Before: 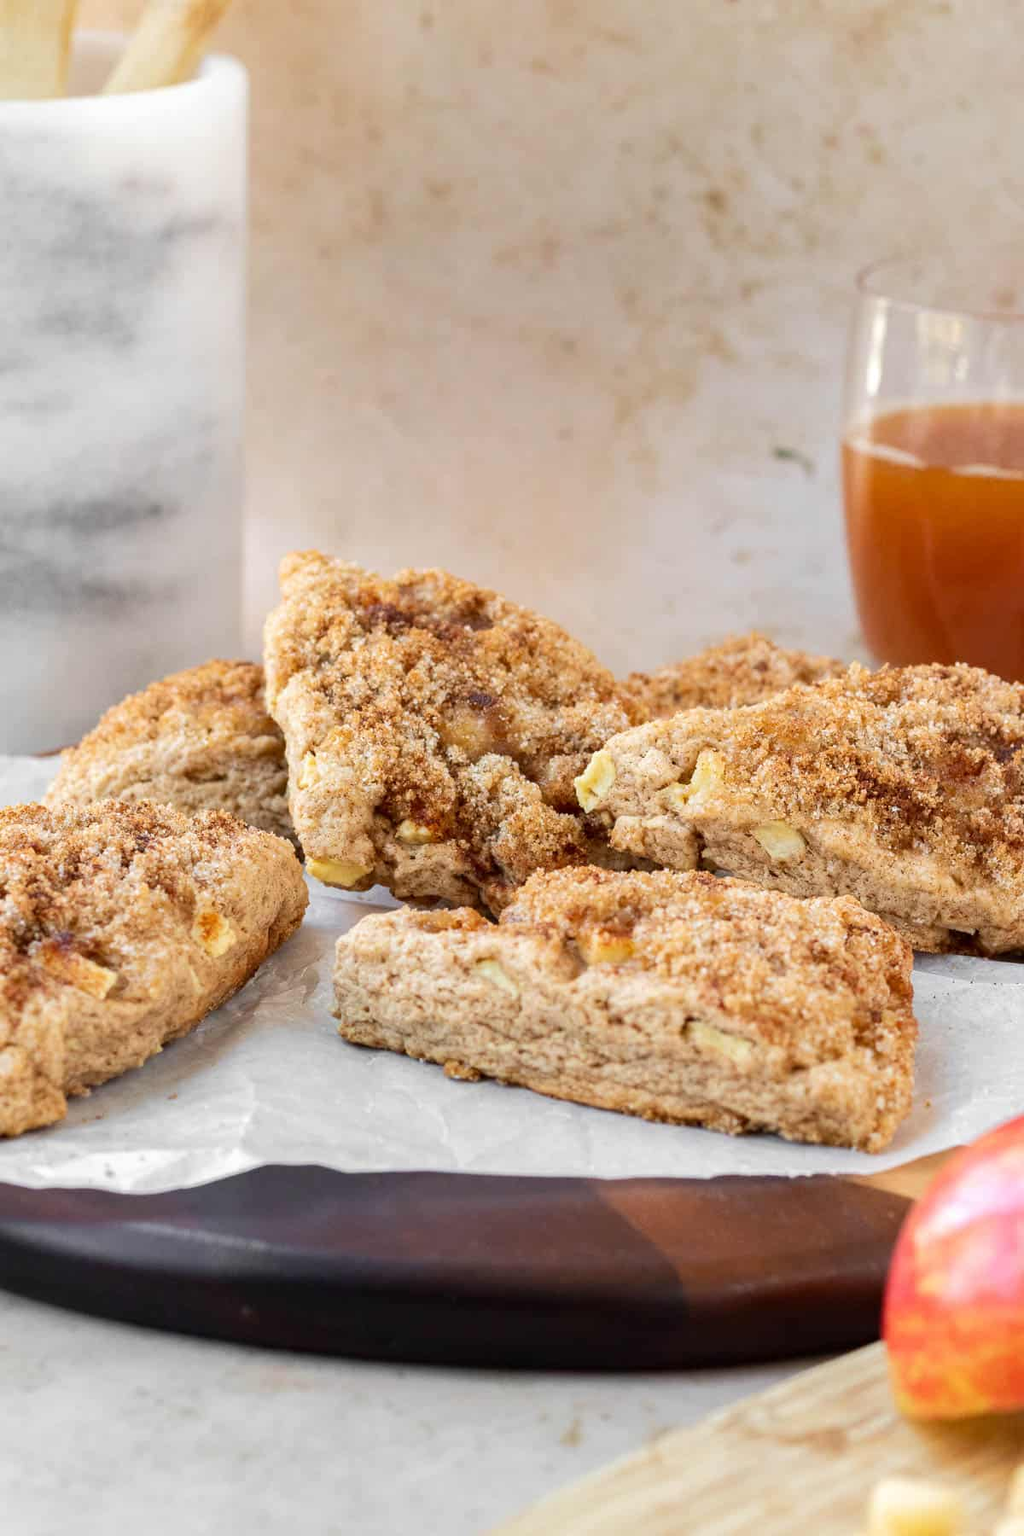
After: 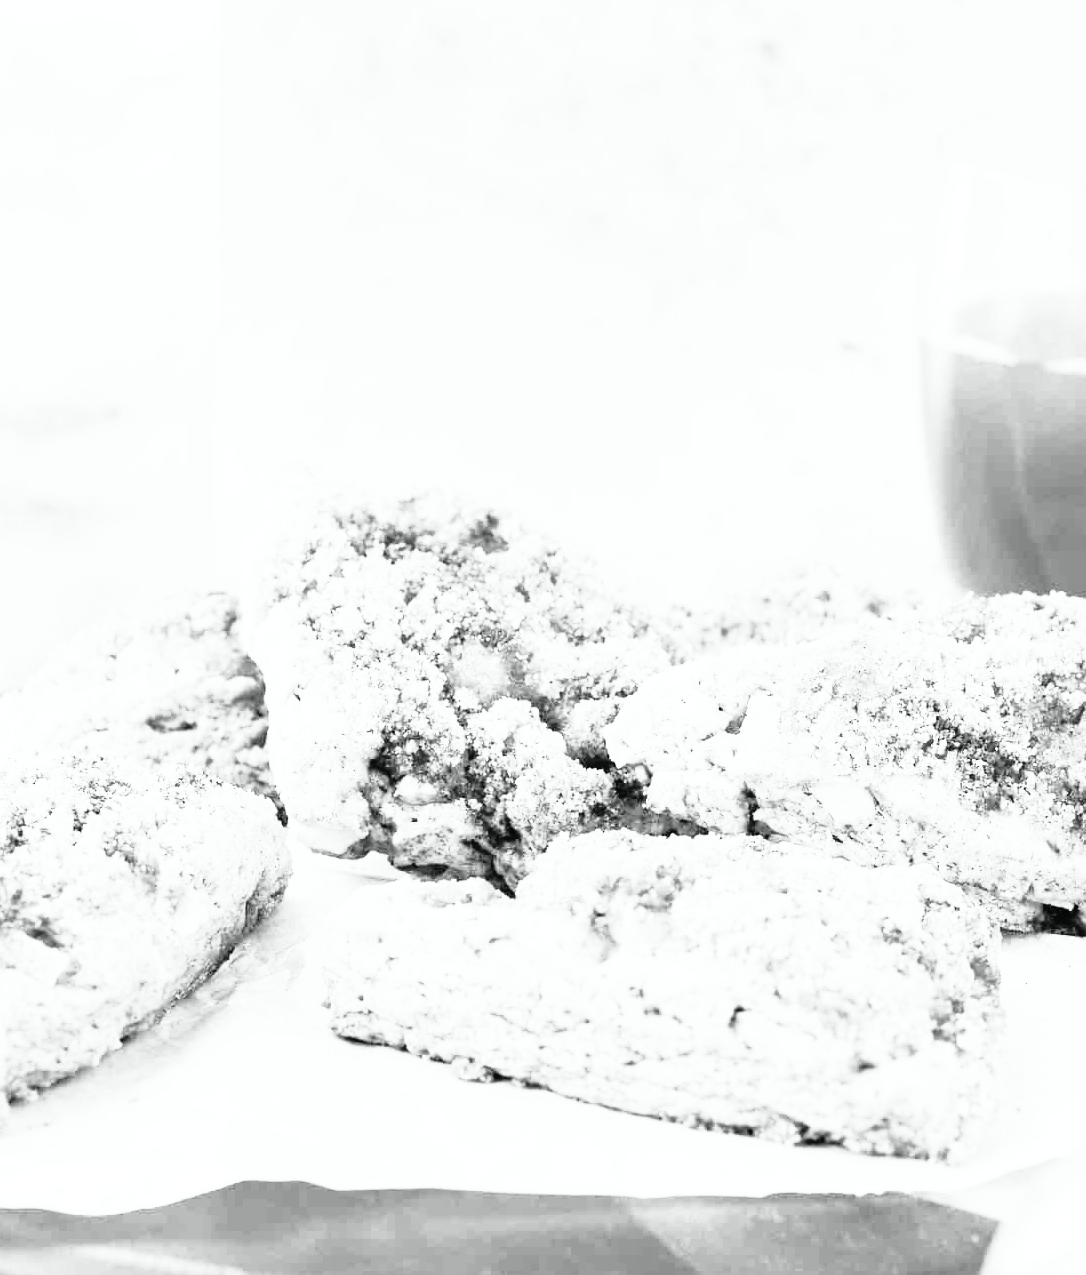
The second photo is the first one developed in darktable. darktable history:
crop: left 5.819%, top 10.321%, right 3.607%, bottom 18.823%
color calibration: output gray [0.23, 0.37, 0.4, 0], gray › normalize channels true, x 0.37, y 0.382, temperature 4318.95 K, gamut compression 0.028
exposure: exposure 0.922 EV, compensate highlight preservation false
base curve: curves: ch0 [(0, 0) (0.012, 0.01) (0.073, 0.168) (0.31, 0.711) (0.645, 0.957) (1, 1)], preserve colors none
tone curve: curves: ch0 [(0, 0.01) (0.037, 0.032) (0.131, 0.108) (0.275, 0.258) (0.483, 0.512) (0.61, 0.661) (0.696, 0.76) (0.792, 0.867) (0.911, 0.955) (0.997, 0.995)]; ch1 [(0, 0) (0.308, 0.268) (0.425, 0.383) (0.503, 0.502) (0.529, 0.543) (0.706, 0.754) (0.869, 0.907) (1, 1)]; ch2 [(0, 0) (0.228, 0.196) (0.336, 0.315) (0.399, 0.403) (0.485, 0.487) (0.502, 0.502) (0.525, 0.523) (0.545, 0.552) (0.587, 0.61) (0.636, 0.654) (0.711, 0.729) (0.855, 0.87) (0.998, 0.977)], color space Lab, independent channels, preserve colors none
